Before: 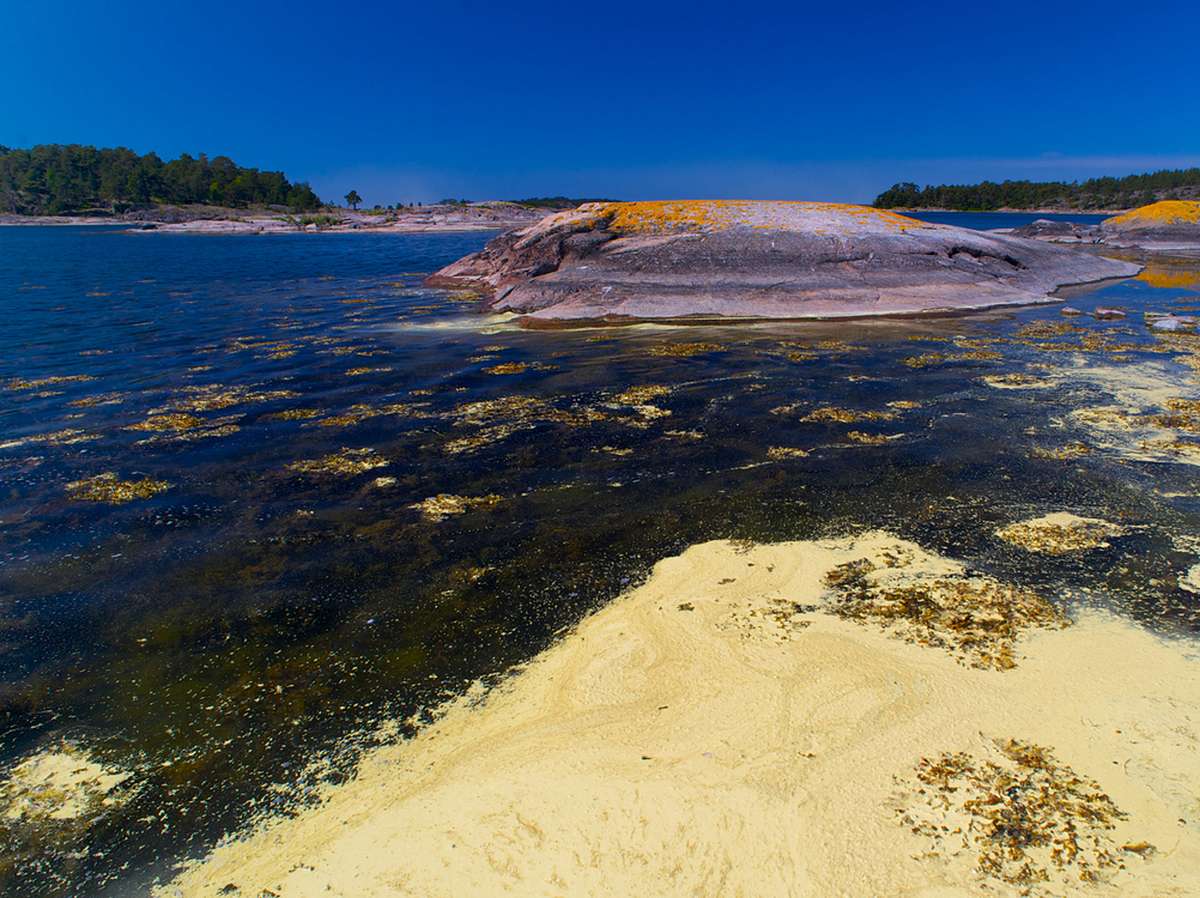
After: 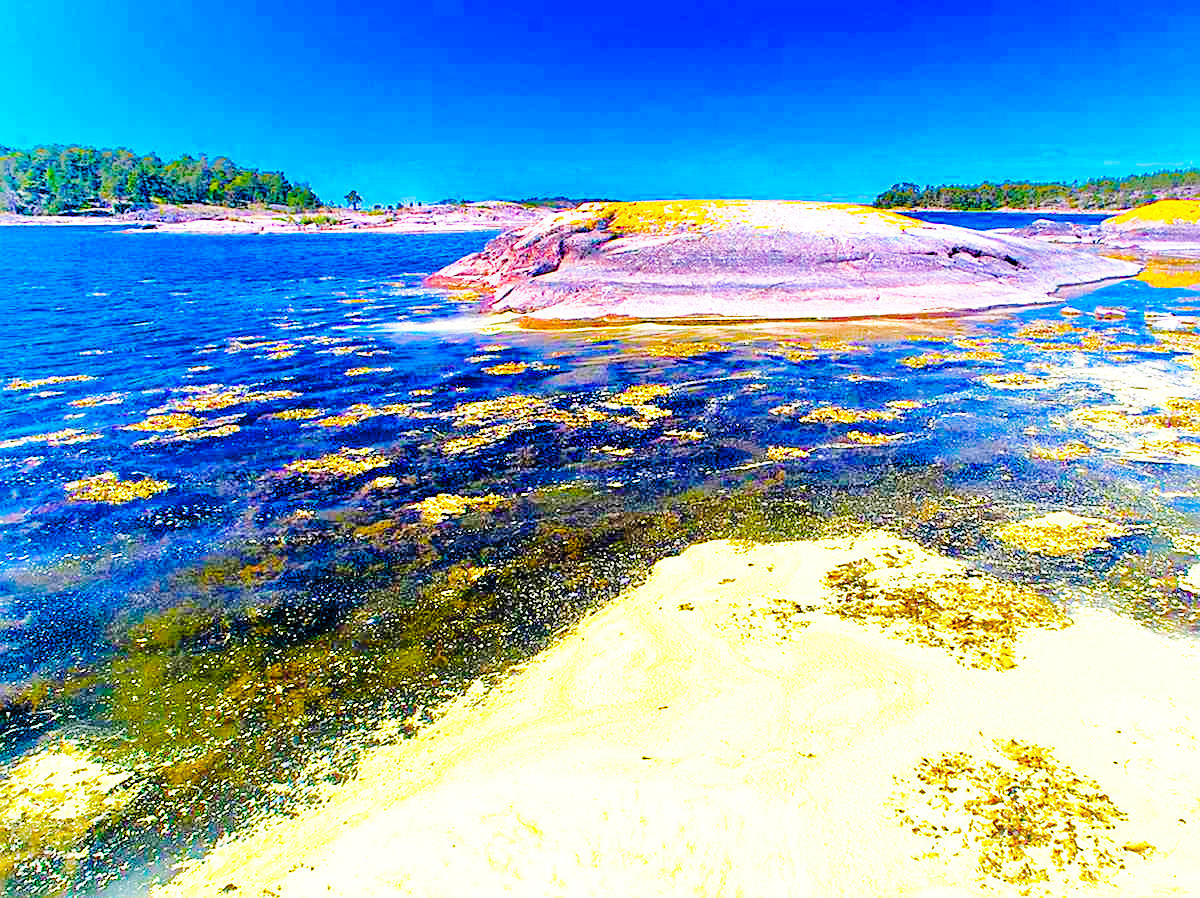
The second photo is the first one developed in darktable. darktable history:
sharpen: on, module defaults
base curve: curves: ch0 [(0, 0) (0.028, 0.03) (0.121, 0.232) (0.46, 0.748) (0.859, 0.968) (1, 1)], preserve colors none
color balance rgb: linear chroma grading › shadows 10%, linear chroma grading › highlights 10%, linear chroma grading › global chroma 15%, linear chroma grading › mid-tones 15%, perceptual saturation grading › global saturation 40%, perceptual saturation grading › highlights -25%, perceptual saturation grading › mid-tones 35%, perceptual saturation grading › shadows 35%, perceptual brilliance grading › global brilliance 11.29%, global vibrance 11.29%
exposure: black level correction 0.001, exposure 1 EV, compensate highlight preservation false
tone equalizer: -7 EV 0.15 EV, -6 EV 0.6 EV, -5 EV 1.15 EV, -4 EV 1.33 EV, -3 EV 1.15 EV, -2 EV 0.6 EV, -1 EV 0.15 EV, mask exposure compensation -0.5 EV
